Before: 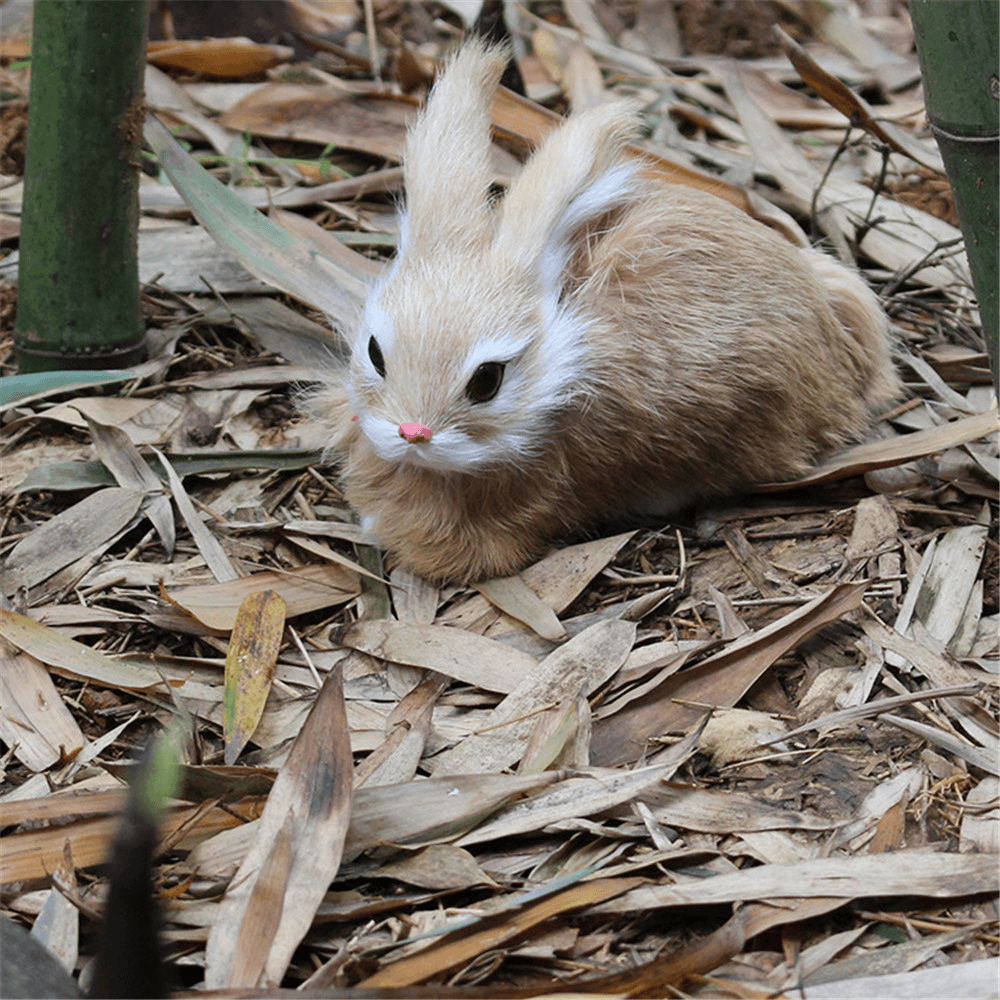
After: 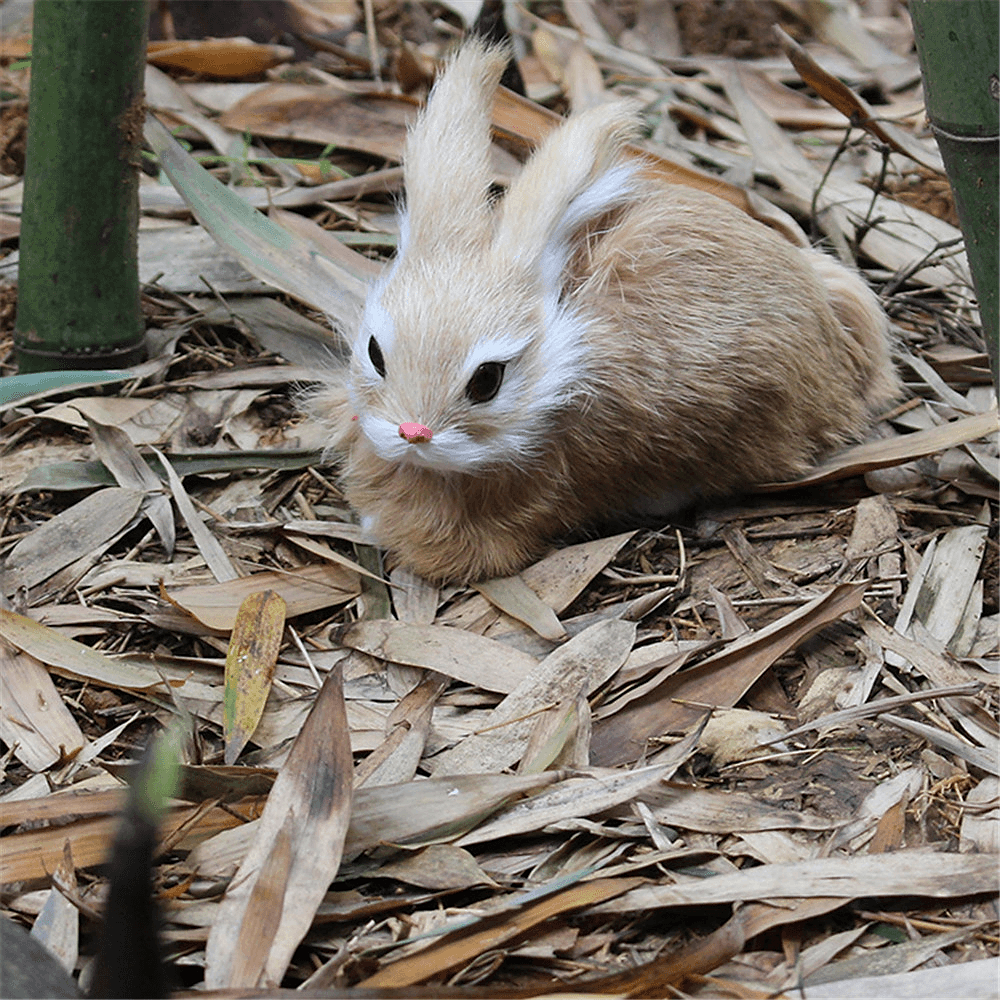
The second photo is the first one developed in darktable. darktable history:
sharpen: radius 1.044
